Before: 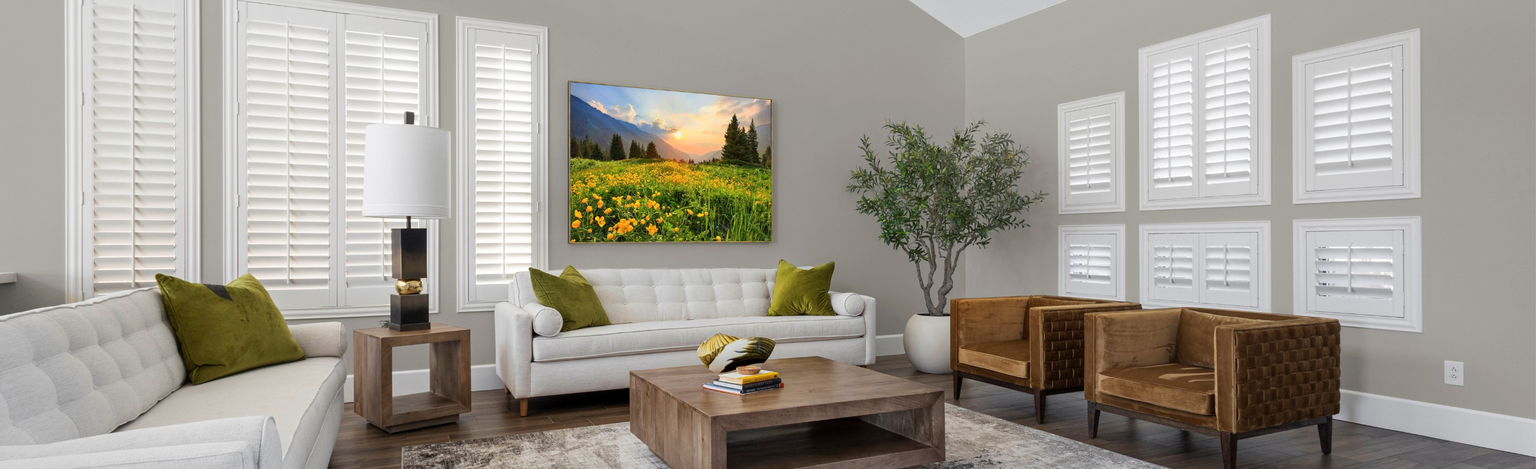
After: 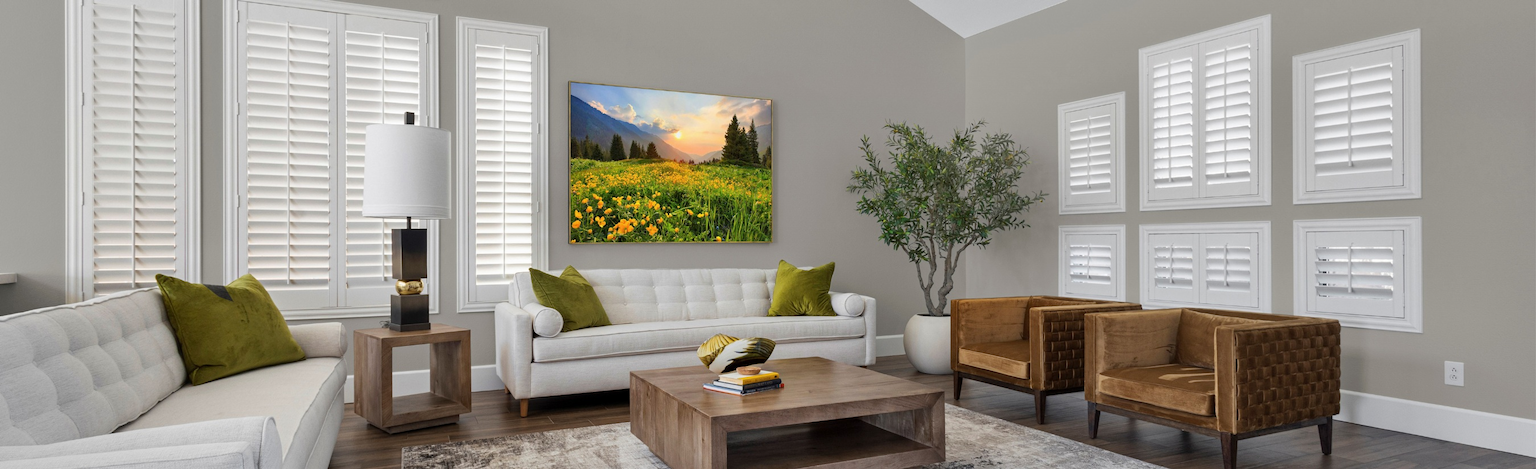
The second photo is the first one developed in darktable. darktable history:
shadows and highlights: shadows 49, highlights -41, soften with gaussian
tone equalizer: -7 EV 0.18 EV, -6 EV 0.12 EV, -5 EV 0.08 EV, -4 EV 0.04 EV, -2 EV -0.02 EV, -1 EV -0.04 EV, +0 EV -0.06 EV, luminance estimator HSV value / RGB max
